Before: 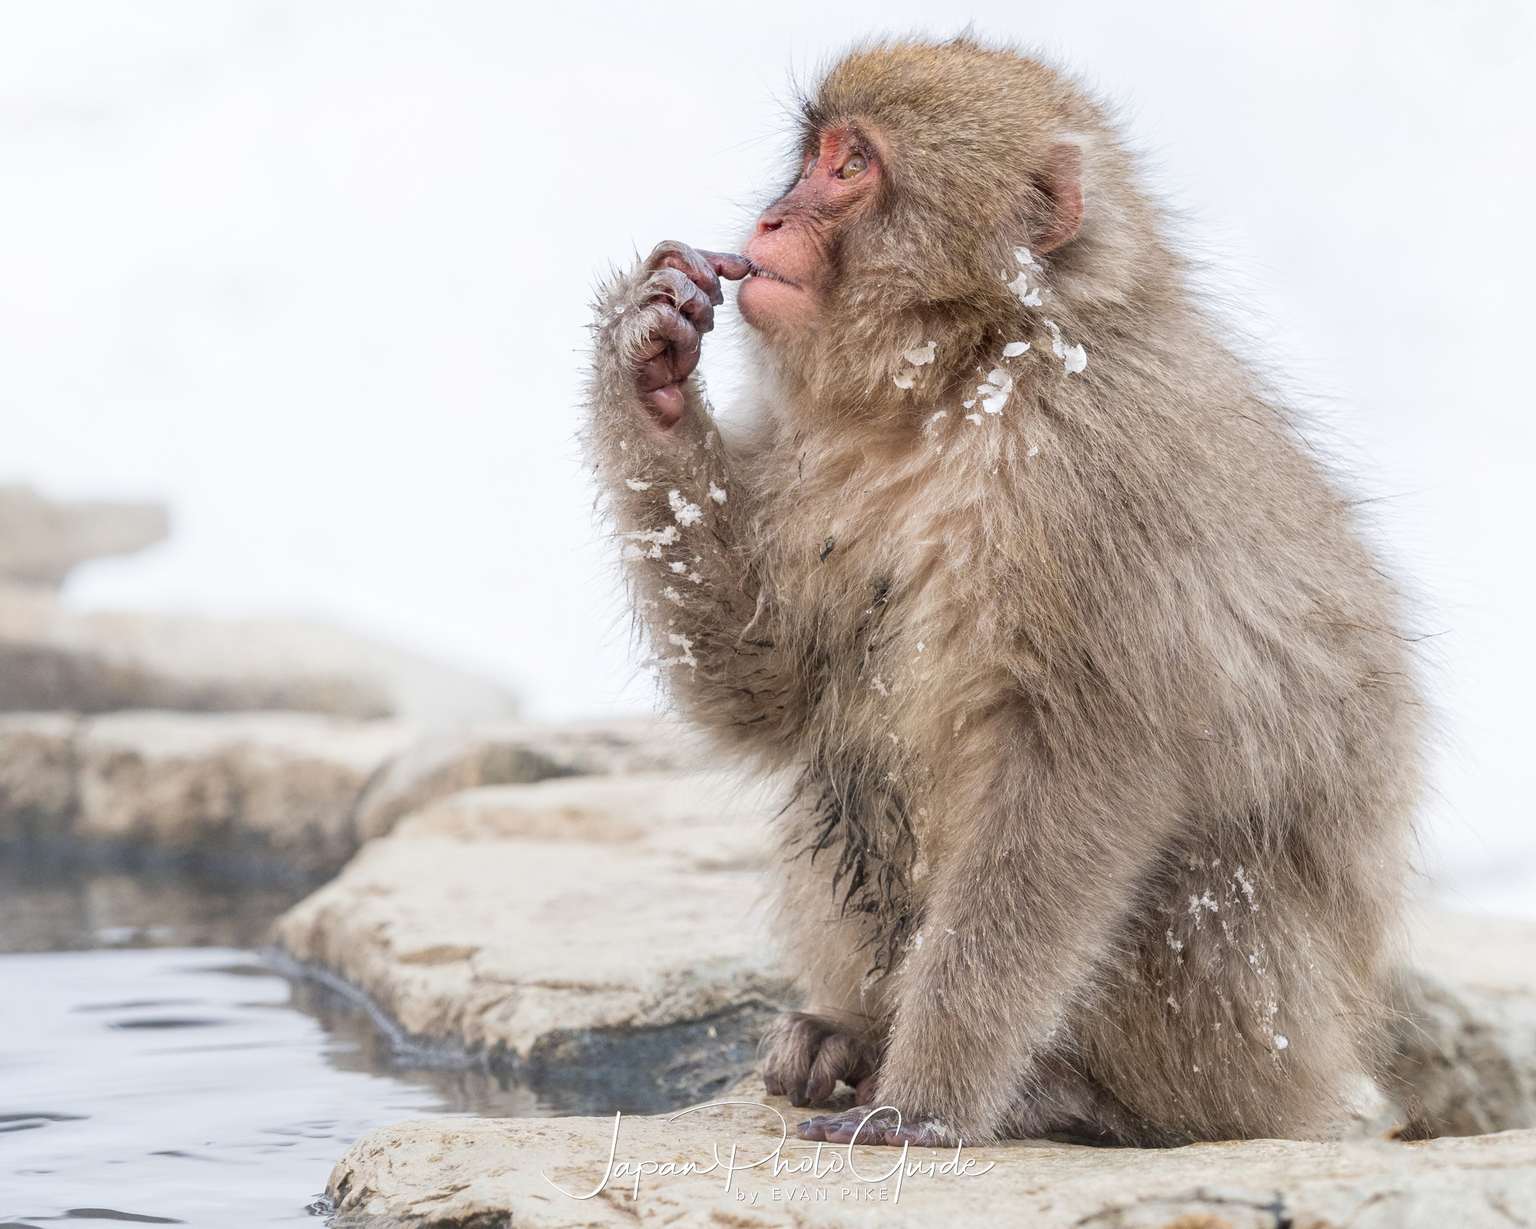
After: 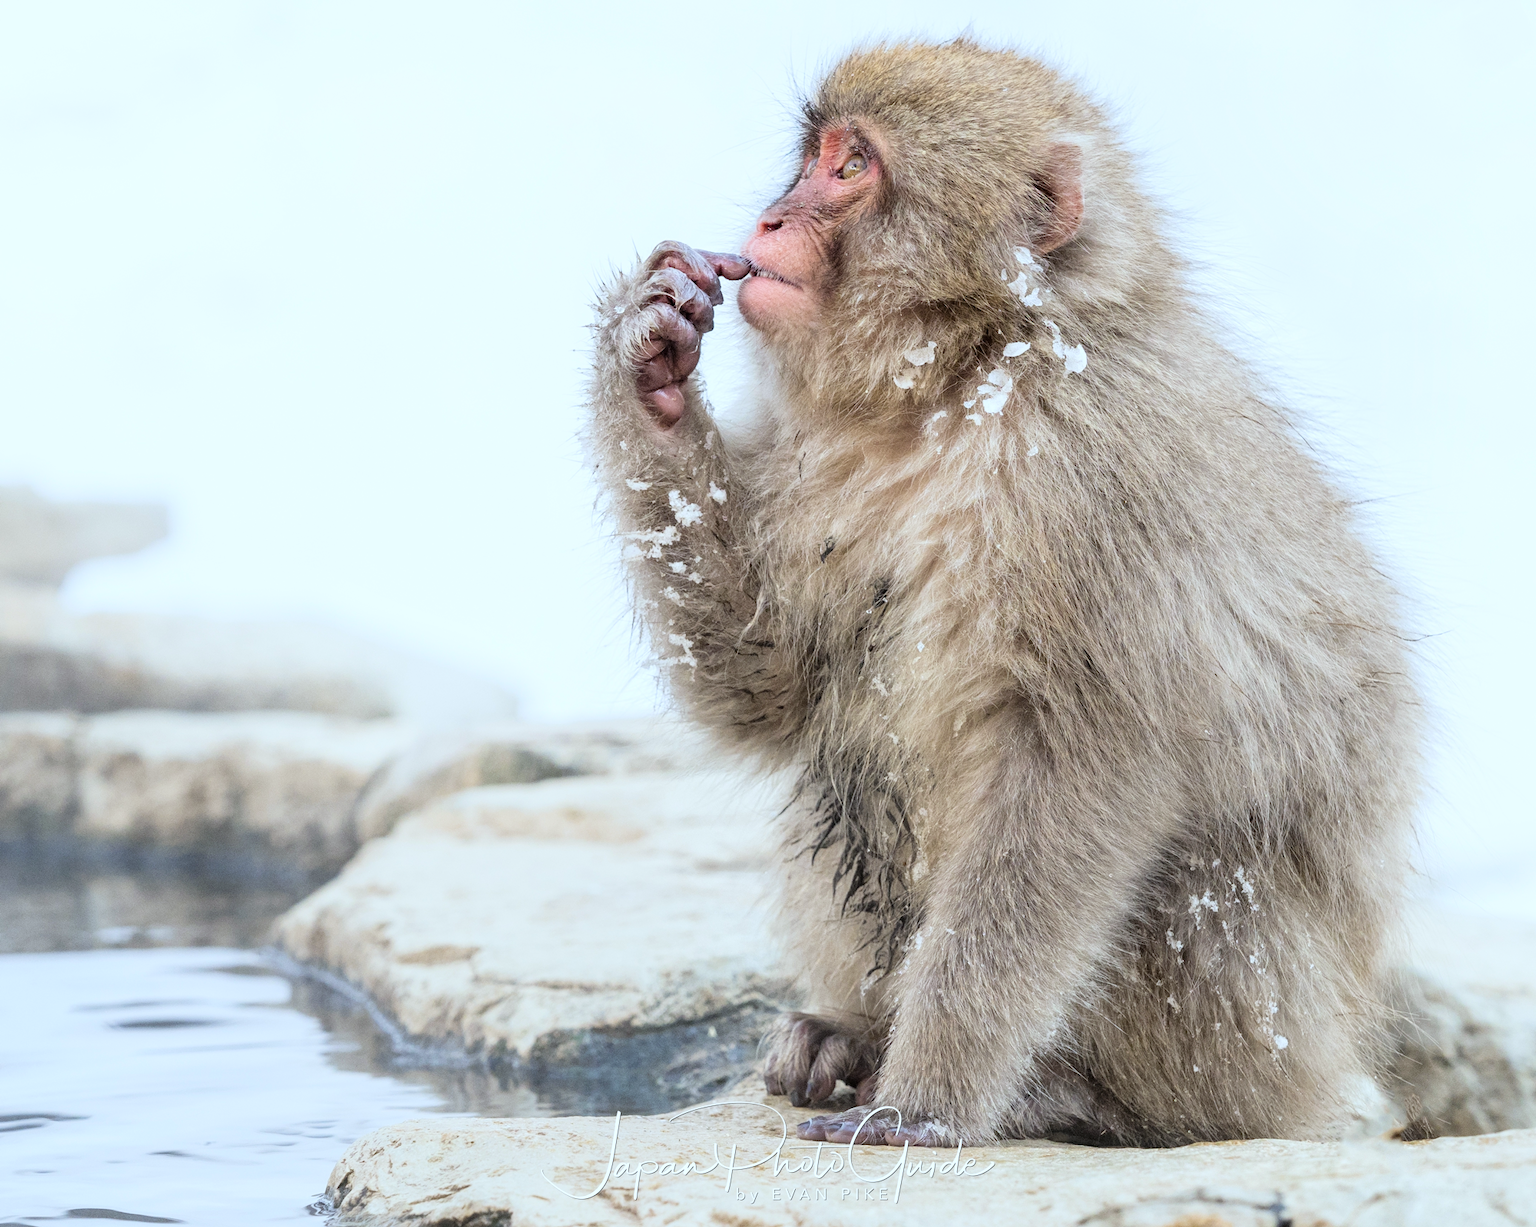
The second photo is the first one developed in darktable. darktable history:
white balance: red 0.925, blue 1.046
tone curve: curves: ch0 [(0, 0) (0.004, 0.001) (0.133, 0.112) (0.325, 0.362) (0.832, 0.893) (1, 1)], color space Lab, linked channels, preserve colors none
crop: bottom 0.071%
